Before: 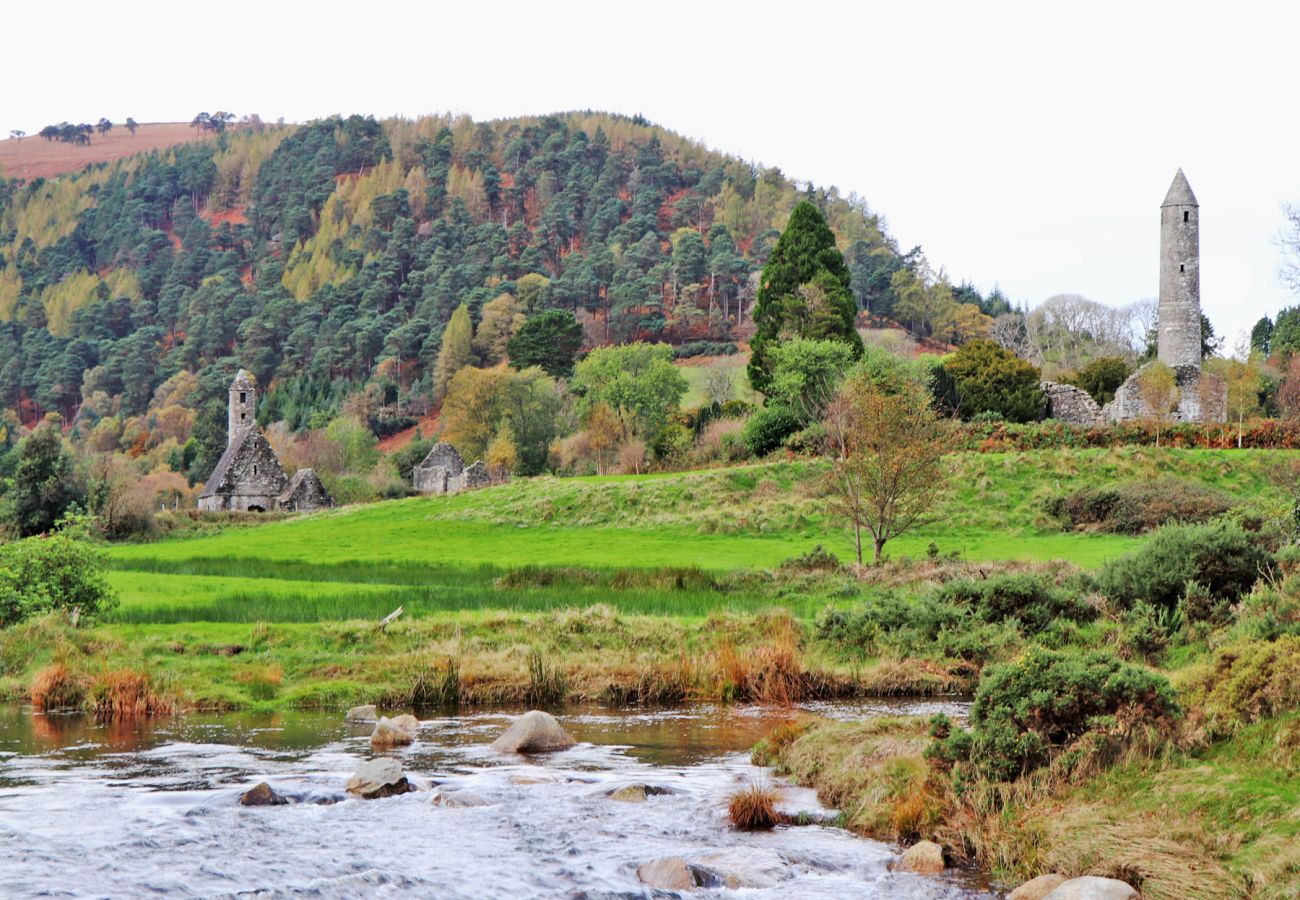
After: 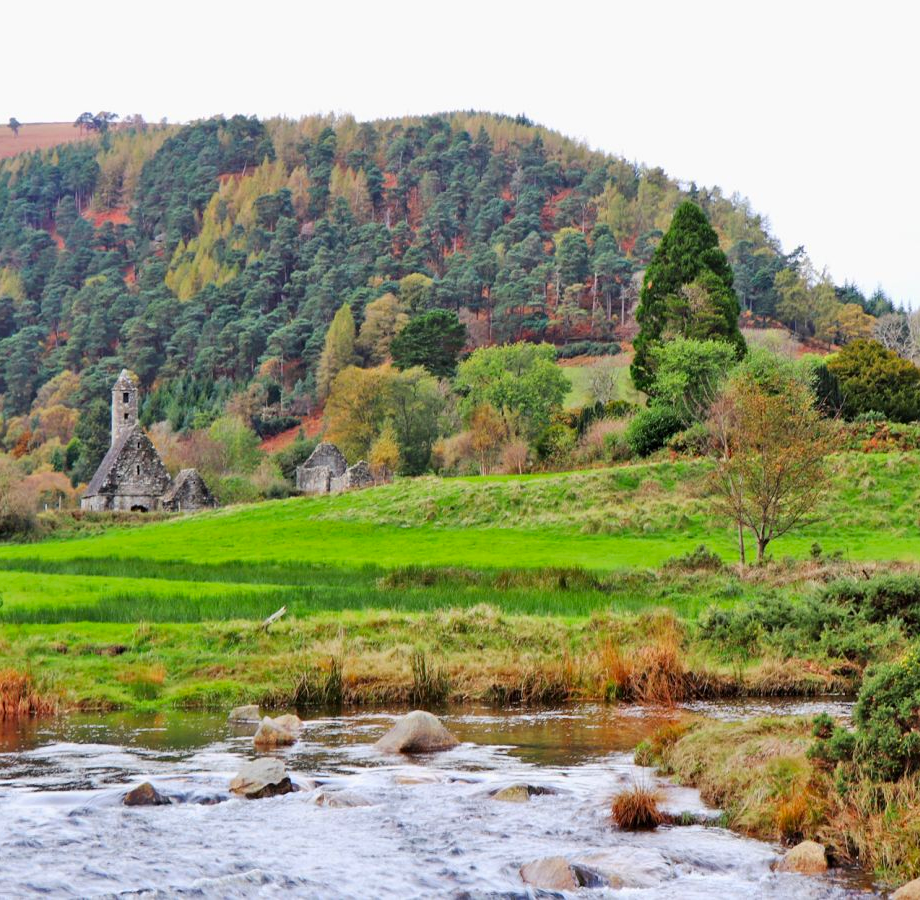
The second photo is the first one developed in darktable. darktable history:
contrast brightness saturation: contrast 0.04, saturation 0.16
exposure: compensate highlight preservation false
crop and rotate: left 9.061%, right 20.142%
